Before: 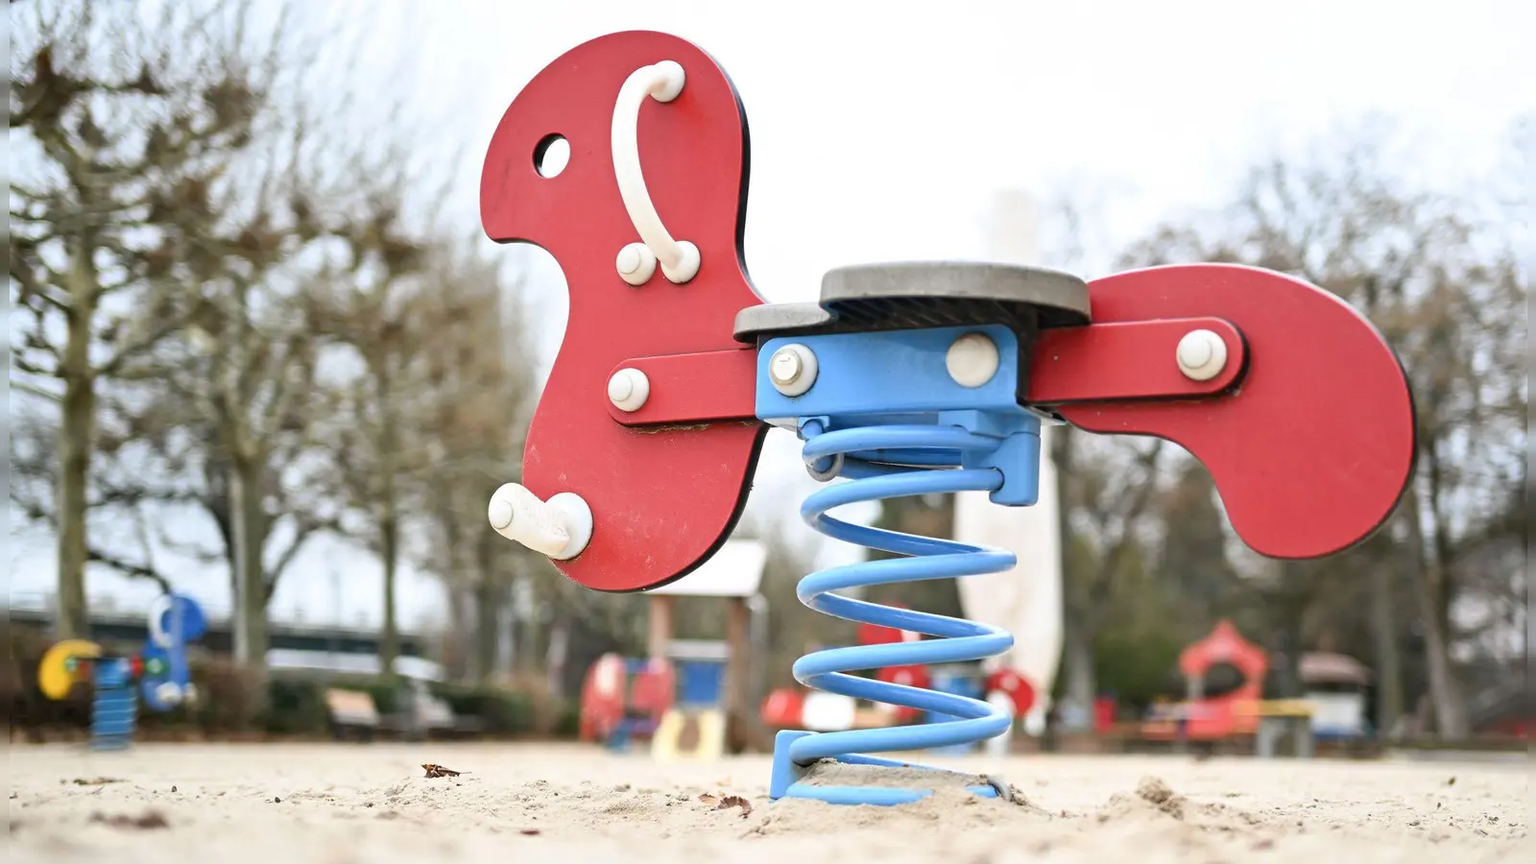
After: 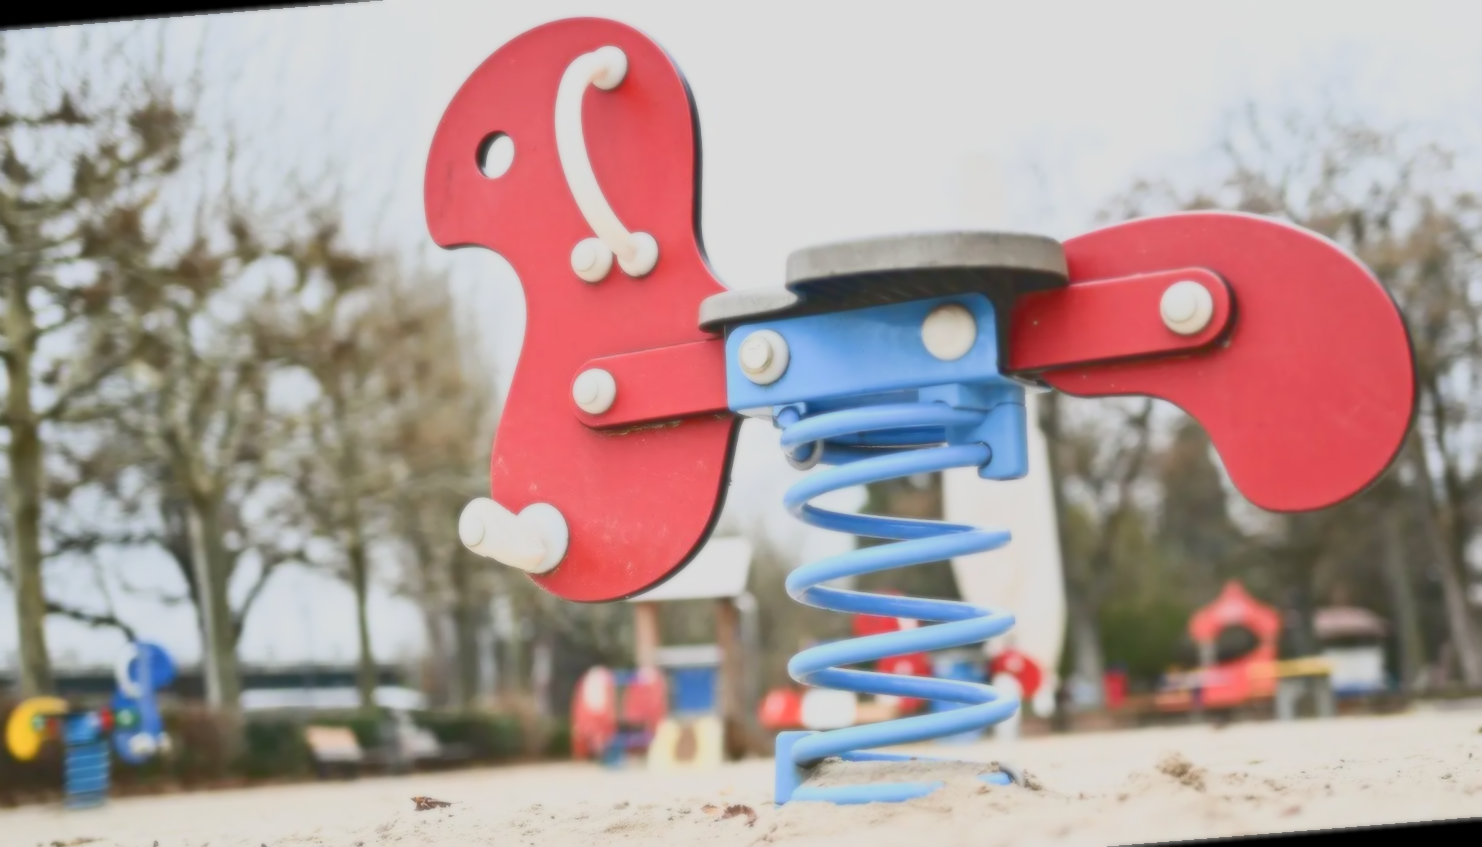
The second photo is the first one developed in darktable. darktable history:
soften: size 8.67%, mix 49%
tone curve: curves: ch0 [(0, 0.148) (0.191, 0.225) (0.712, 0.695) (0.864, 0.797) (1, 0.839)]
rotate and perspective: rotation -4.57°, crop left 0.054, crop right 0.944, crop top 0.087, crop bottom 0.914
